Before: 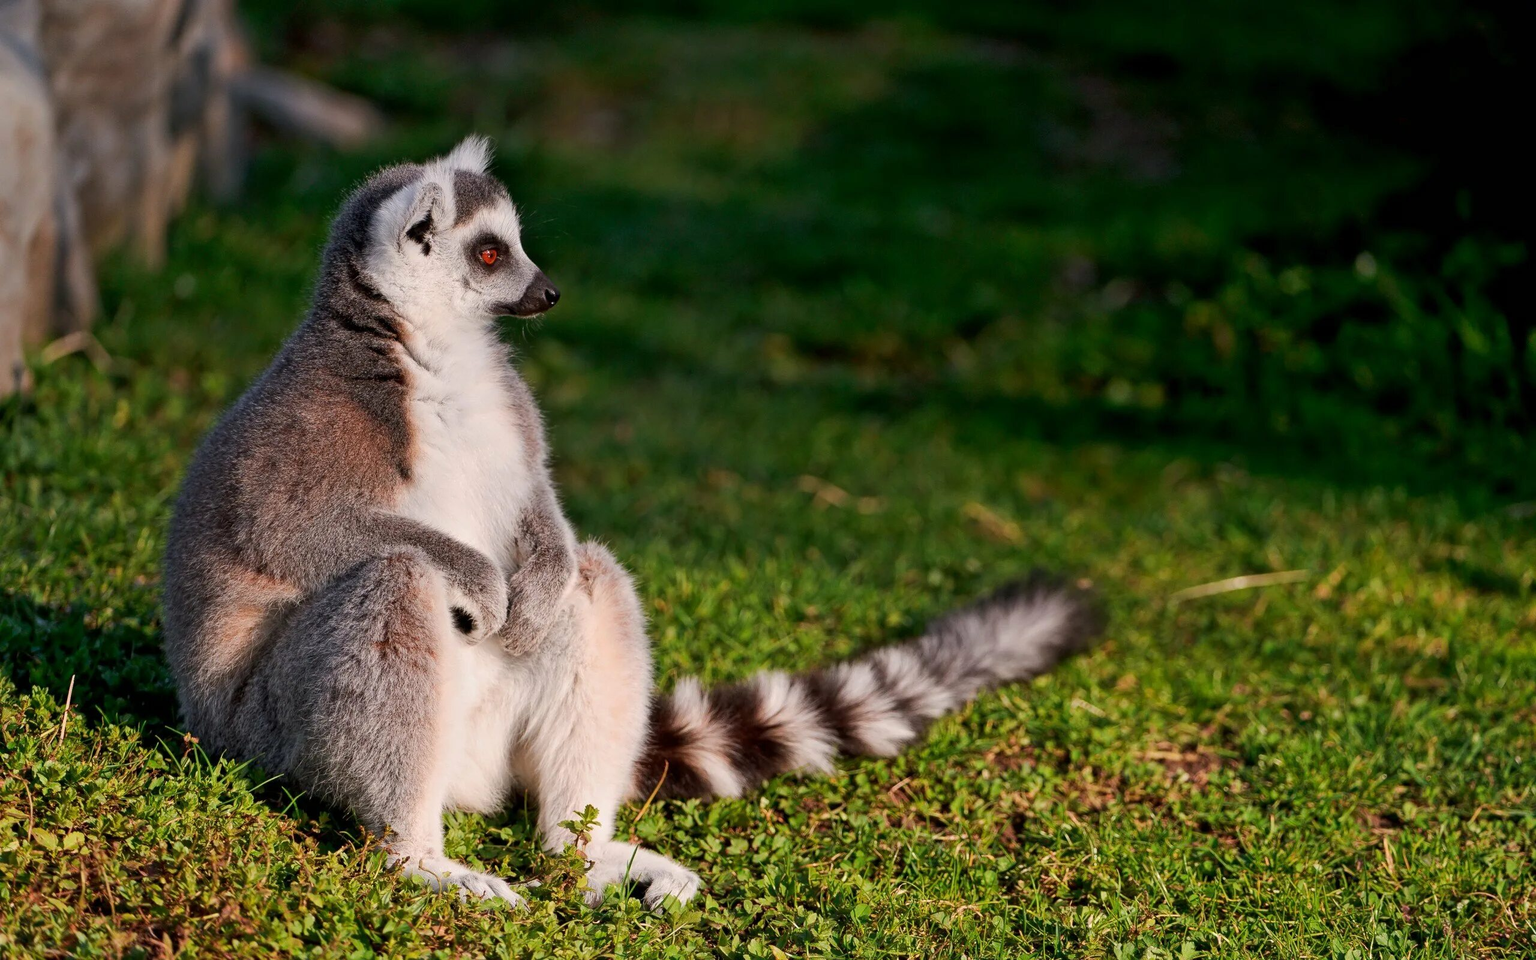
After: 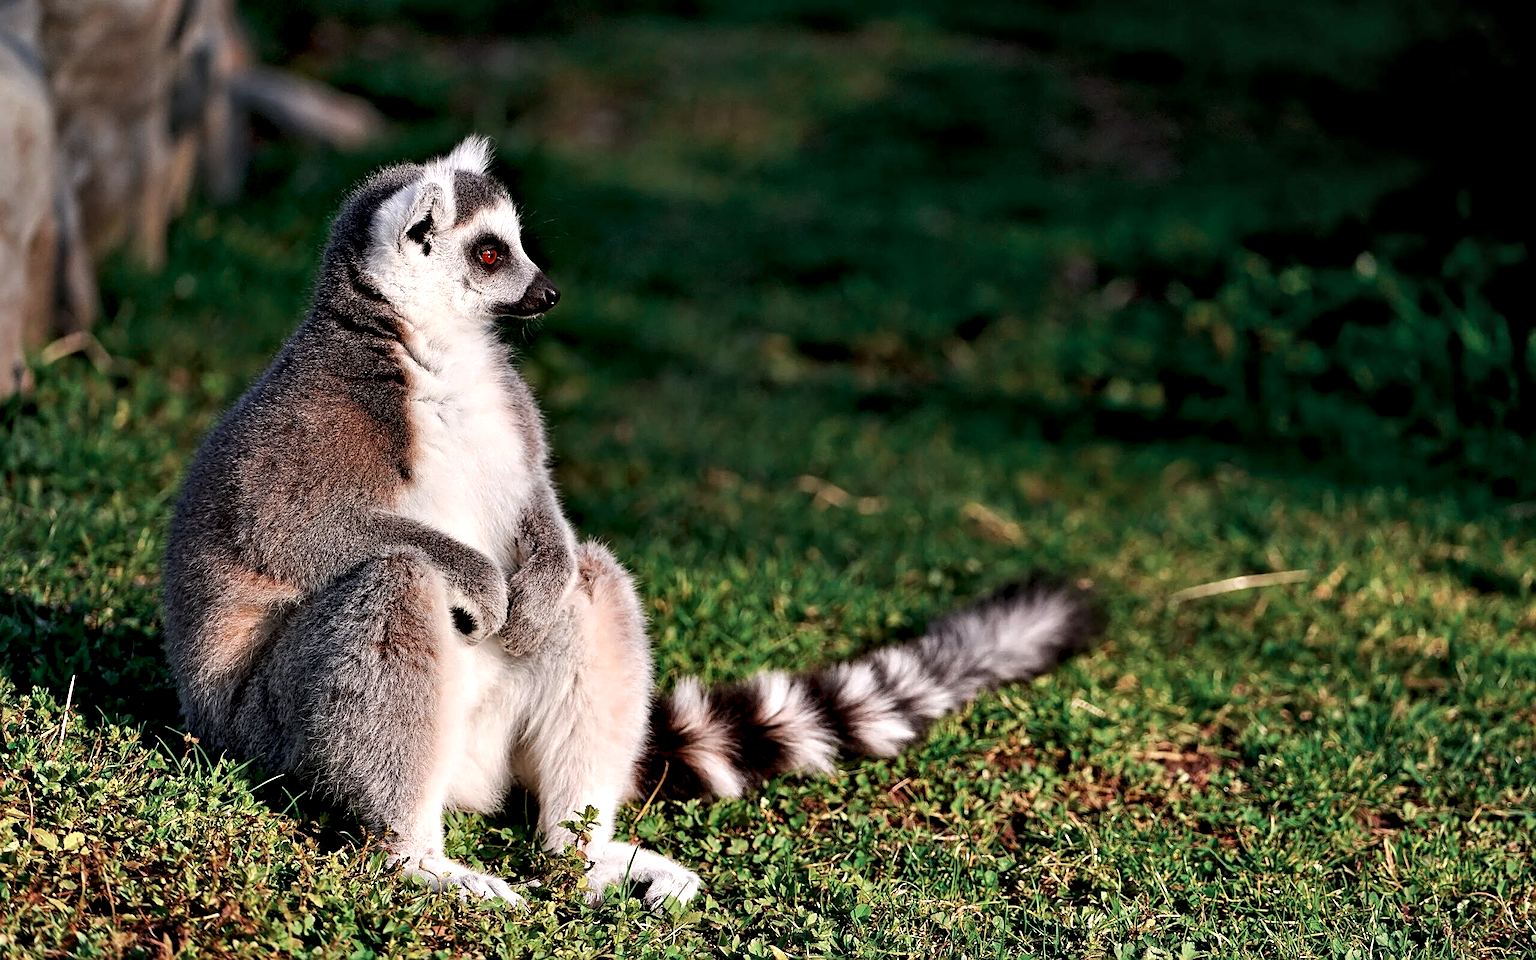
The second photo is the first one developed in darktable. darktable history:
sharpen: on, module defaults
color zones: curves: ch0 [(0, 0.5) (0.125, 0.4) (0.25, 0.5) (0.375, 0.4) (0.5, 0.4) (0.625, 0.35) (0.75, 0.35) (0.875, 0.5)]; ch1 [(0, 0.35) (0.125, 0.45) (0.25, 0.35) (0.375, 0.35) (0.5, 0.35) (0.625, 0.35) (0.75, 0.45) (0.875, 0.35)]; ch2 [(0, 0.6) (0.125, 0.5) (0.25, 0.5) (0.375, 0.6) (0.5, 0.6) (0.625, 0.5) (0.75, 0.5) (0.875, 0.5)]
contrast equalizer: octaves 7, y [[0.6 ×6], [0.55 ×6], [0 ×6], [0 ×6], [0 ×6]]
